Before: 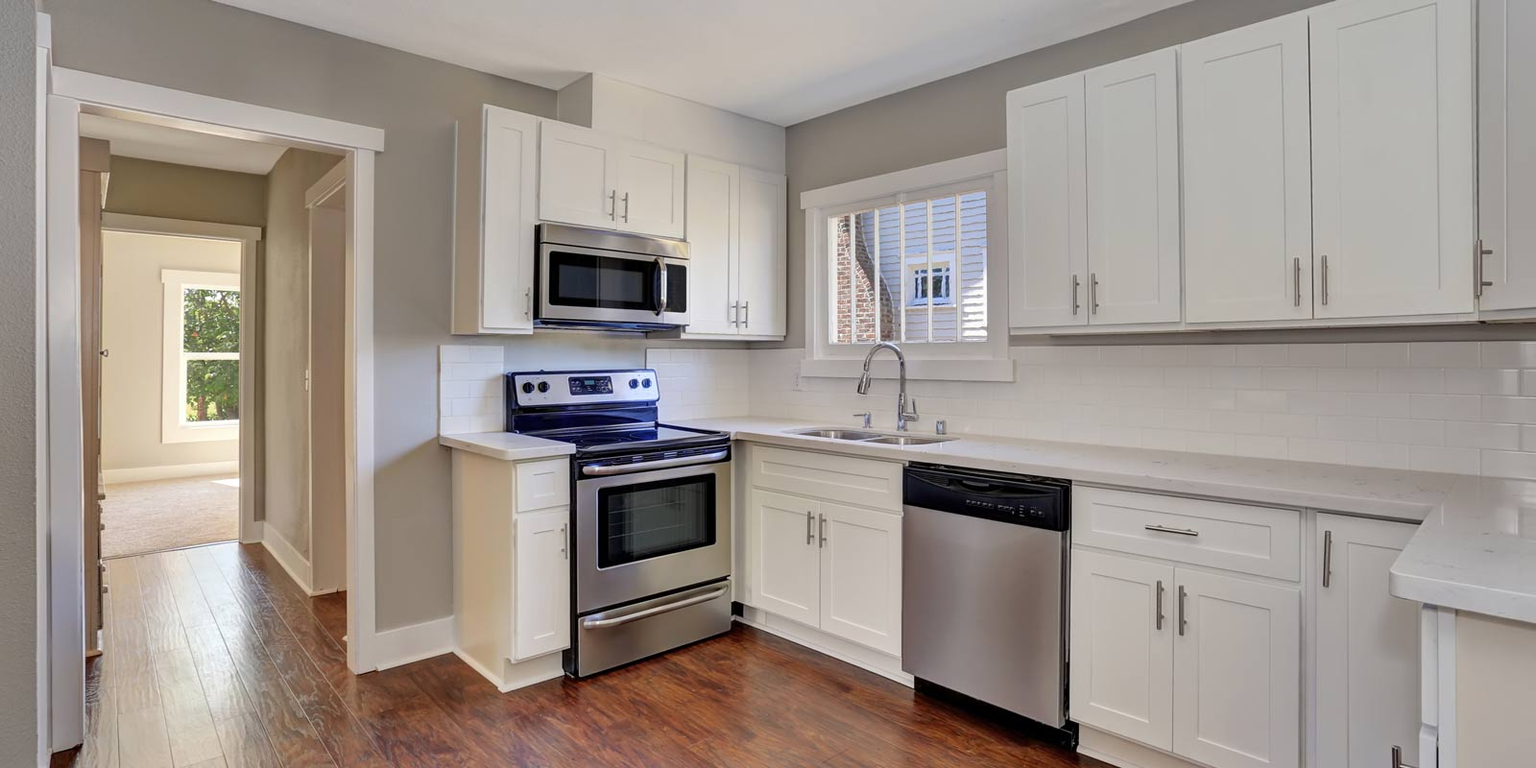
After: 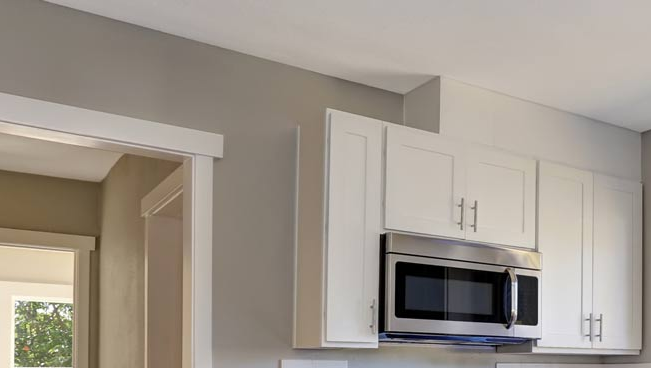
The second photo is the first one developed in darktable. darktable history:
crop and rotate: left 11.088%, top 0.085%, right 48.165%, bottom 53.893%
